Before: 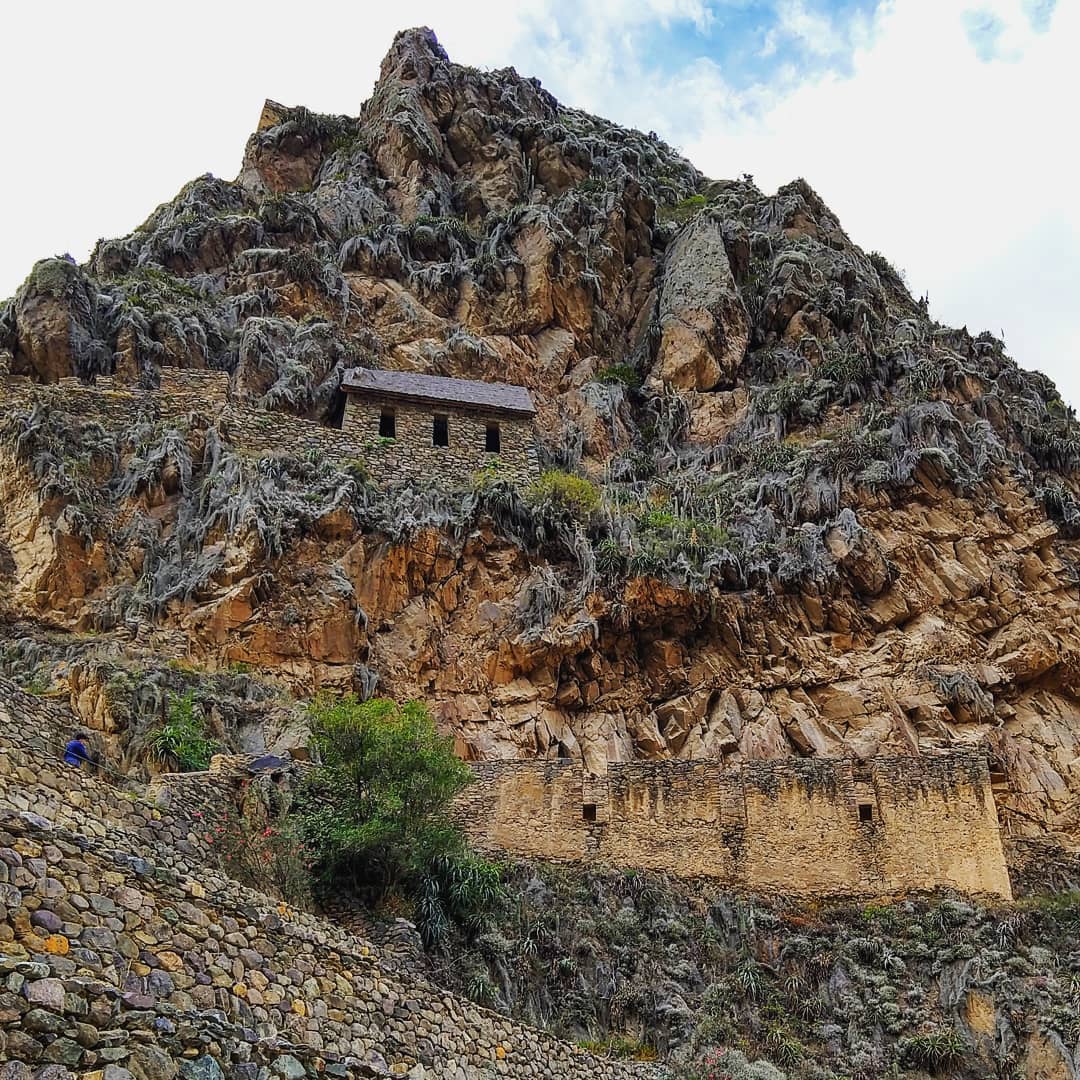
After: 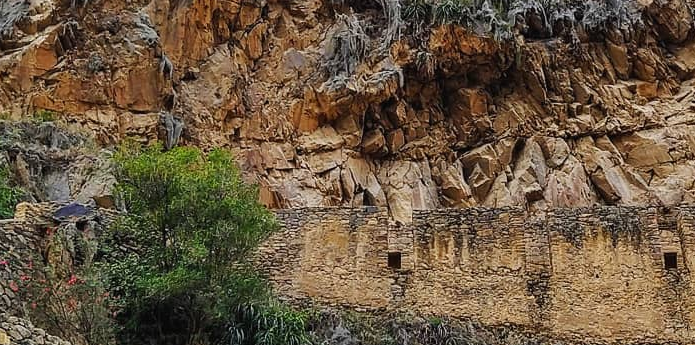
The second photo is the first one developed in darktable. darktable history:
crop: left 18.091%, top 51.13%, right 17.525%, bottom 16.85%
tone equalizer: on, module defaults
